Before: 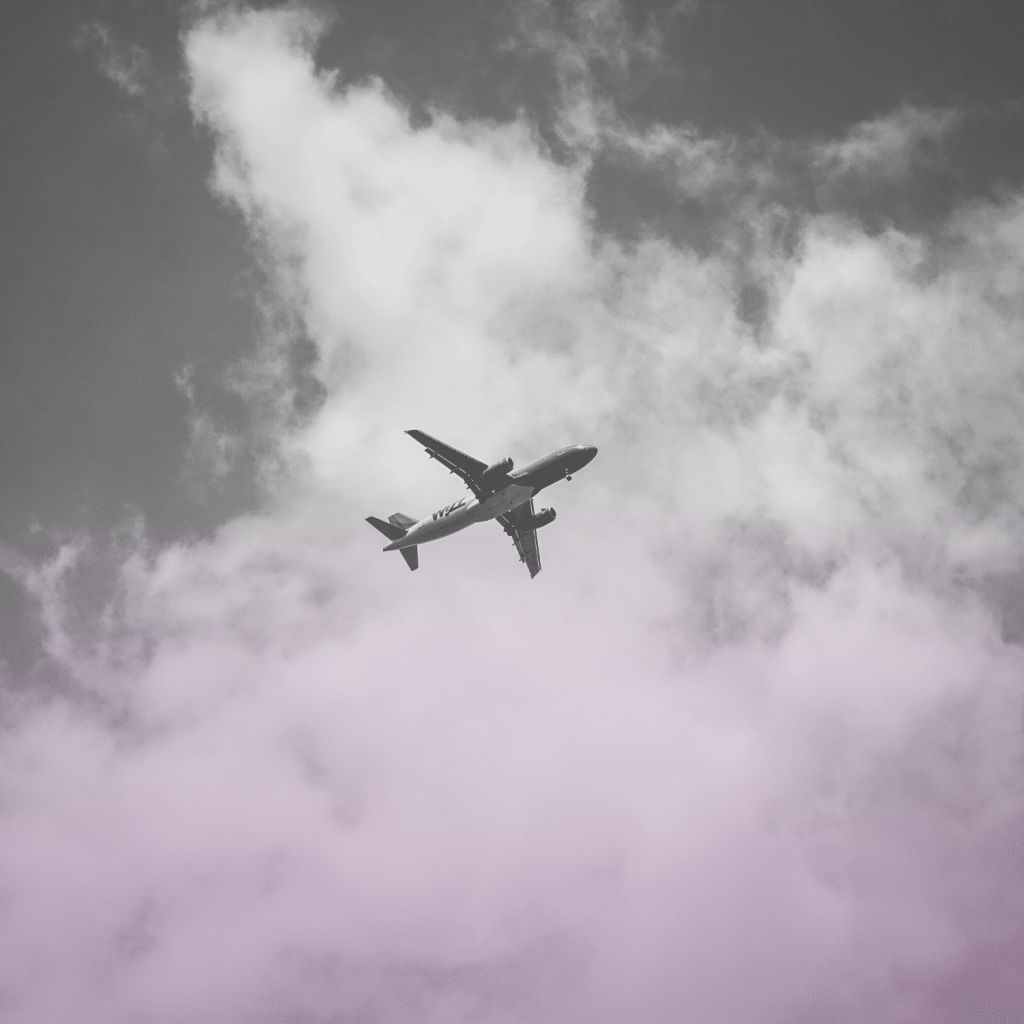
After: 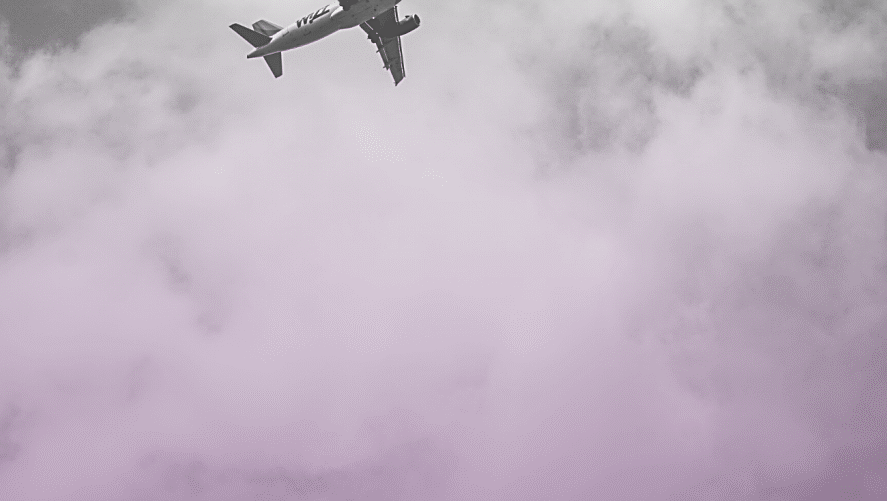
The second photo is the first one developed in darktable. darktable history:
crop and rotate: left 13.292%, top 48.185%, bottom 2.836%
sharpen: on, module defaults
